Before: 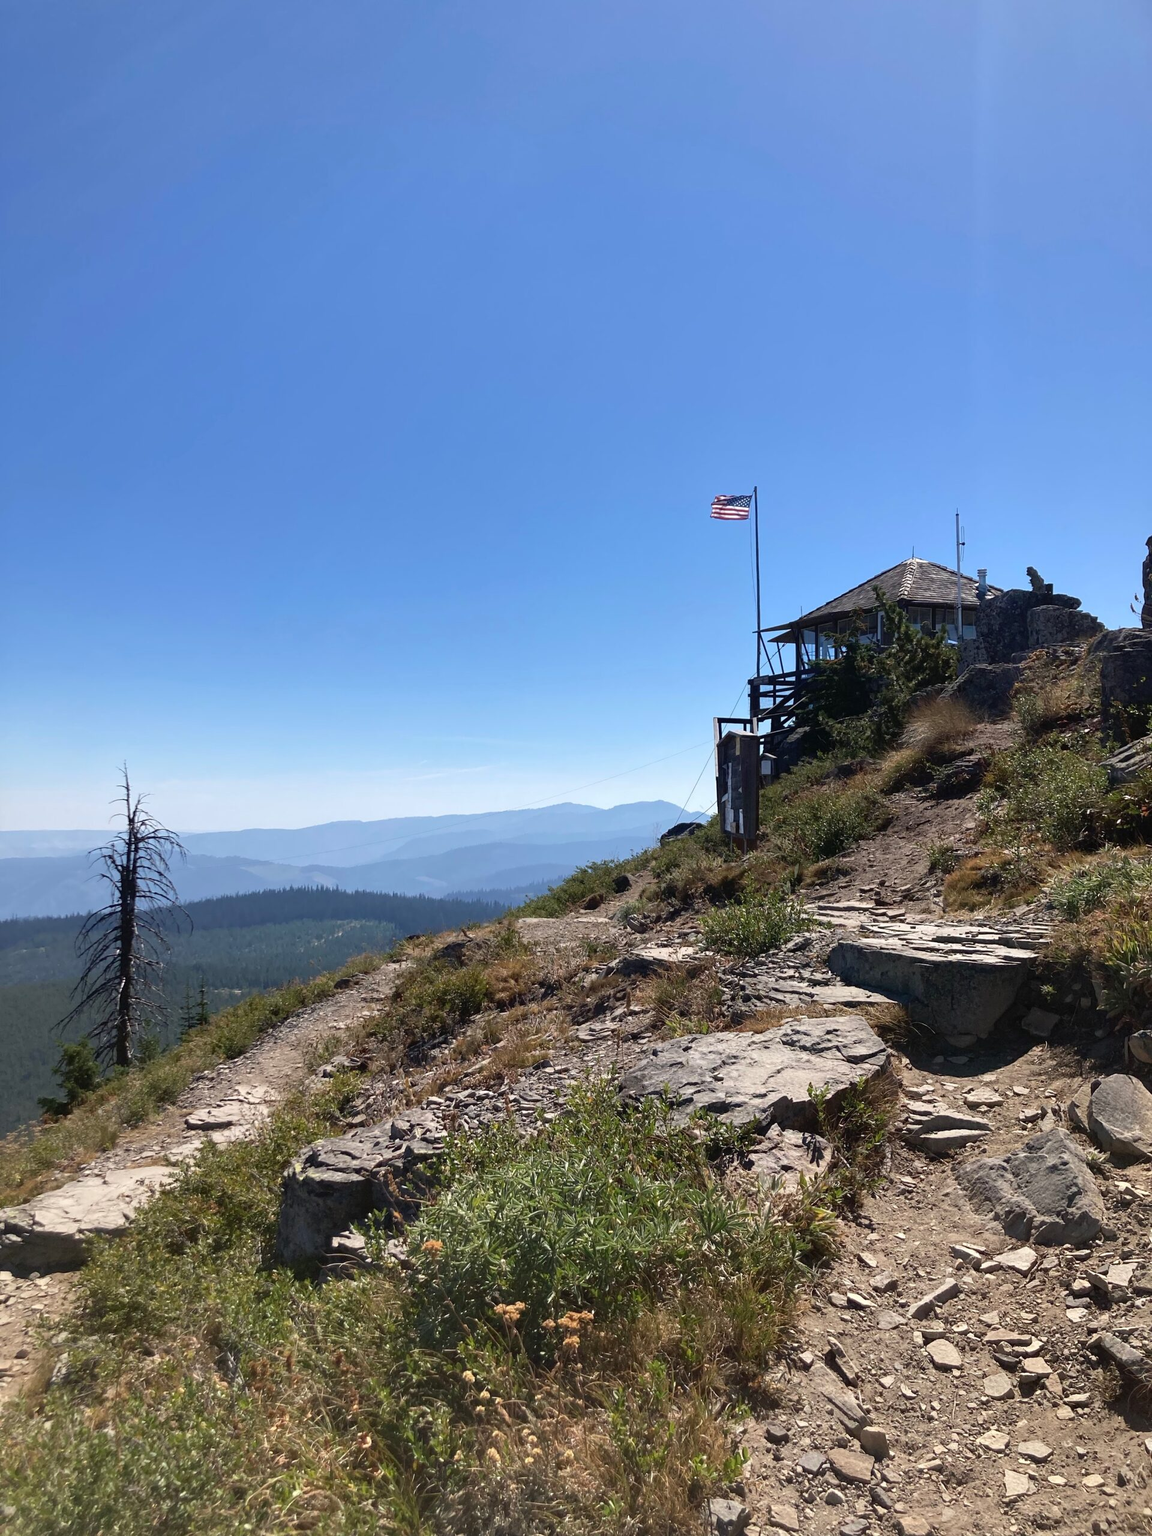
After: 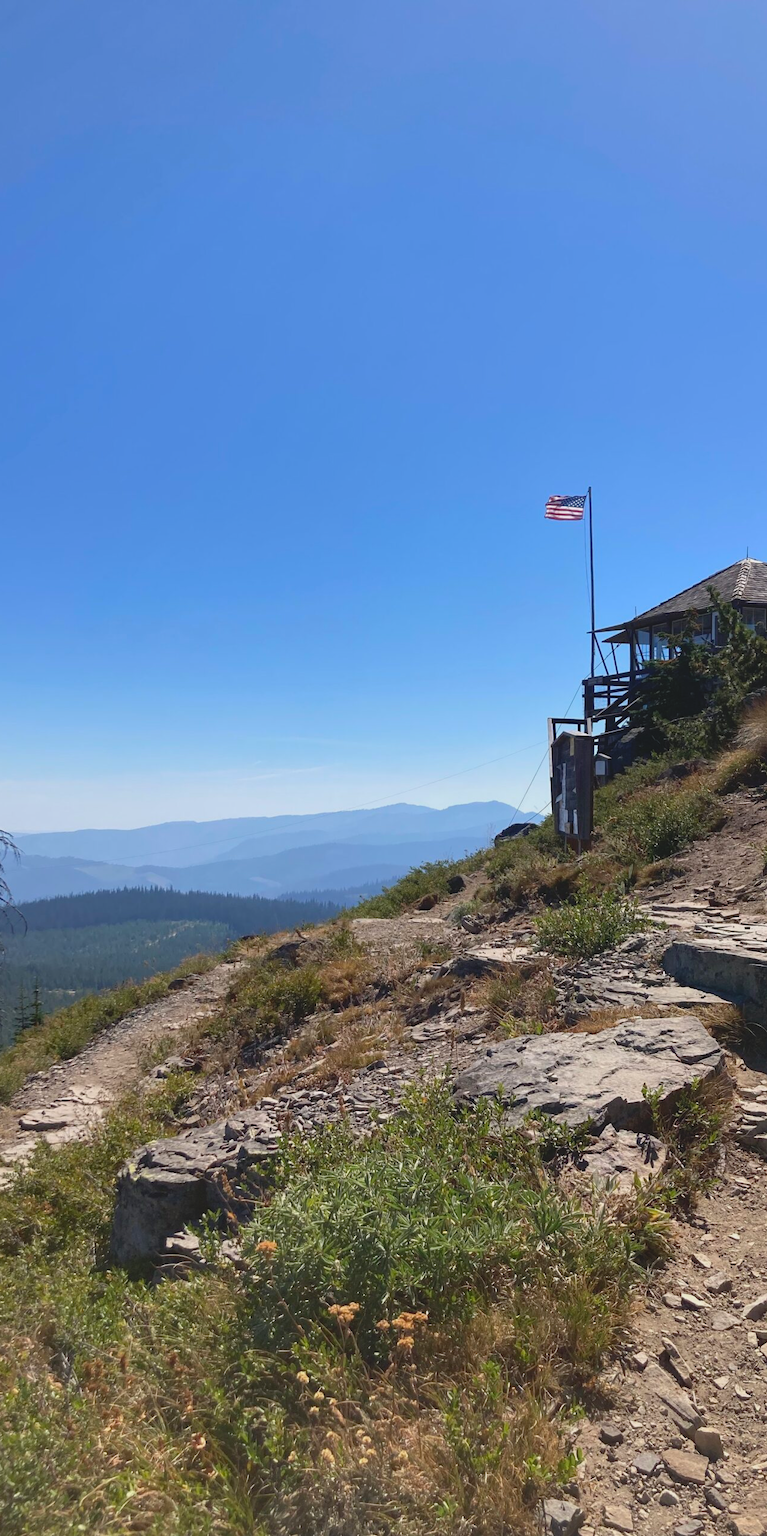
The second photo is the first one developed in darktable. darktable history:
crop and rotate: left 14.436%, right 18.898%
lowpass: radius 0.1, contrast 0.85, saturation 1.1, unbound 0
